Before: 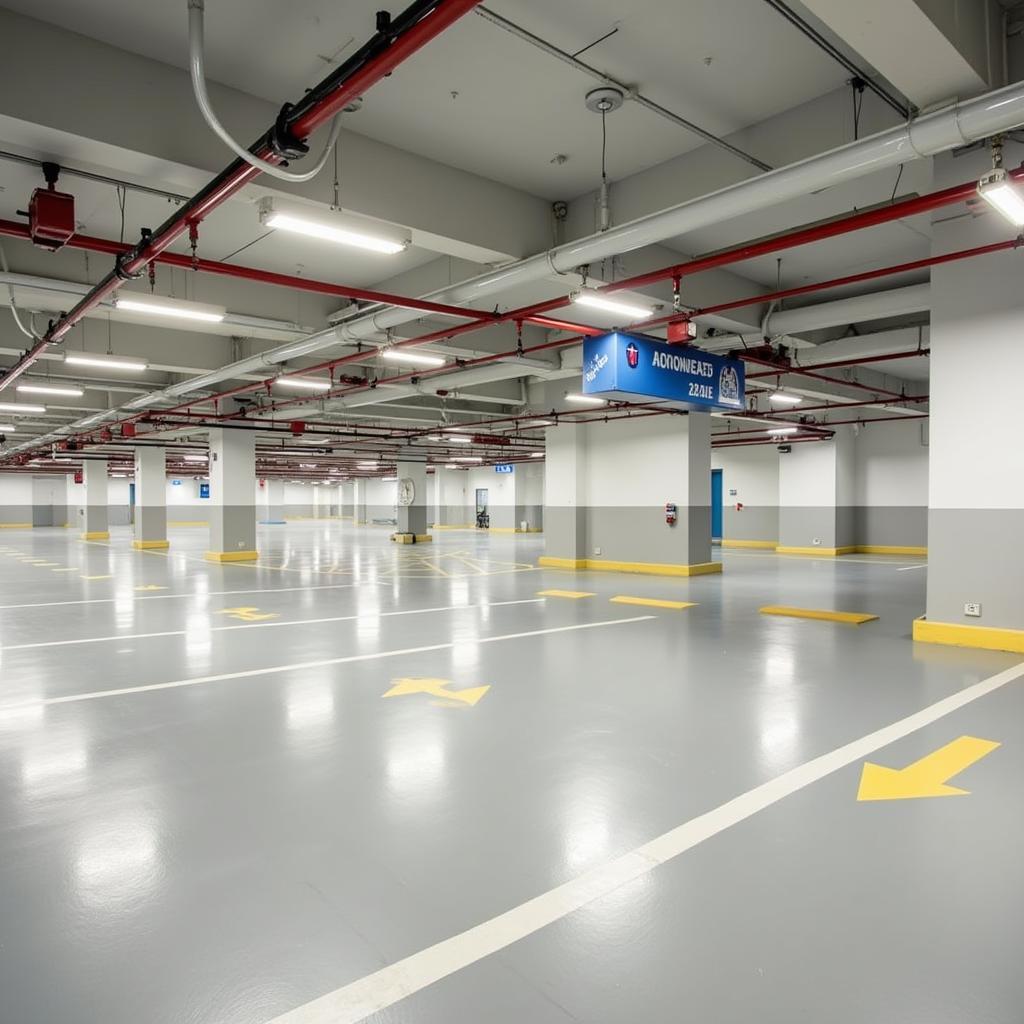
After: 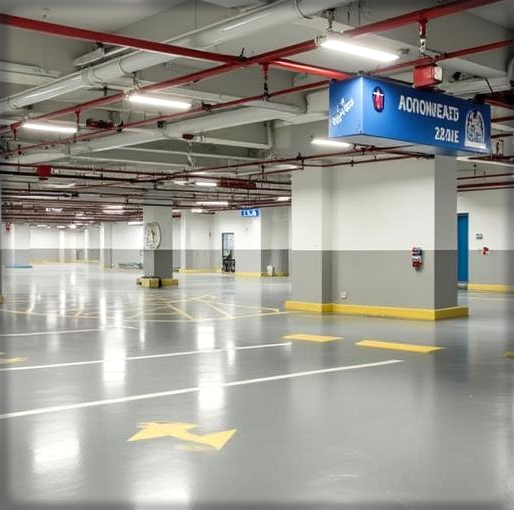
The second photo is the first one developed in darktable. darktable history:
vignetting: fall-off start 93.99%, fall-off radius 5.26%, automatic ratio true, width/height ratio 1.331, shape 0.051, dithering 8-bit output
crop: left 24.834%, top 25.006%, right 24.895%, bottom 25.142%
shadows and highlights: radius 170.52, shadows 26.51, white point adjustment 3.26, highlights -68.19, soften with gaussian
tone equalizer: -8 EV -0.58 EV
